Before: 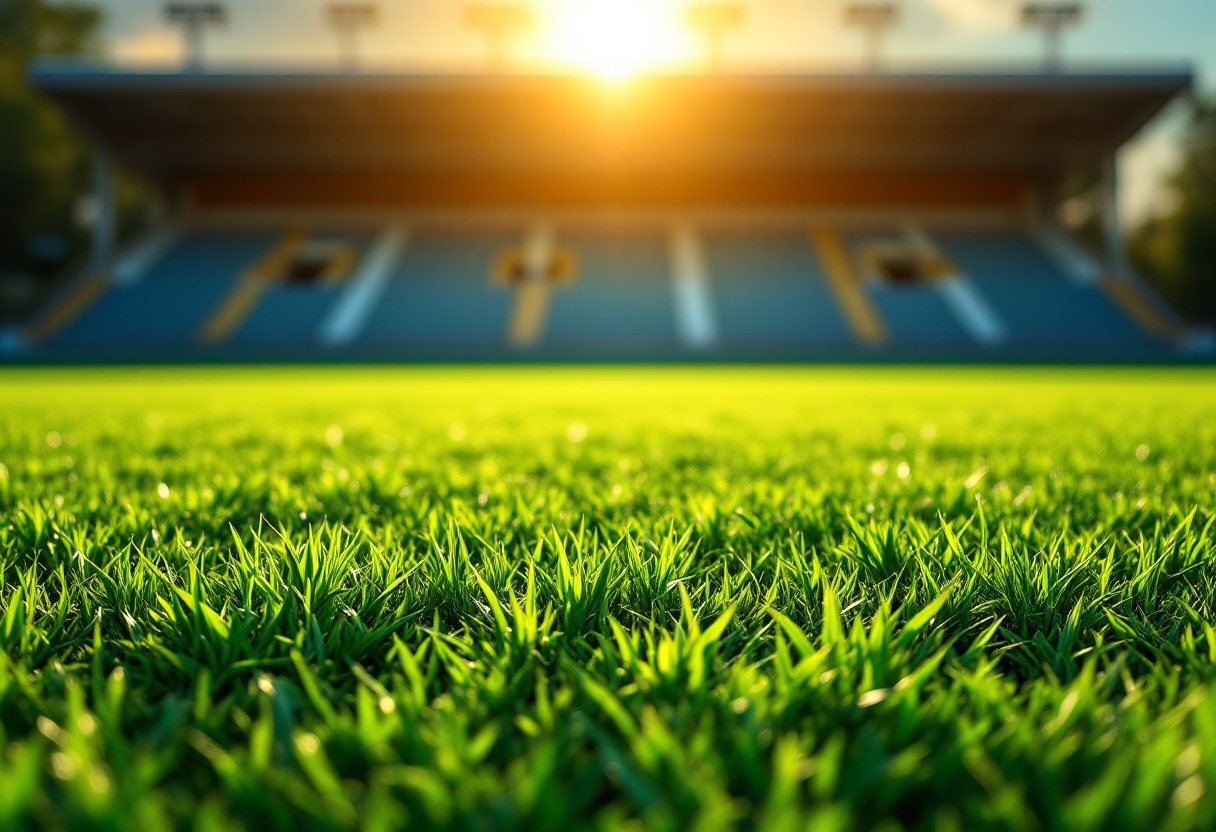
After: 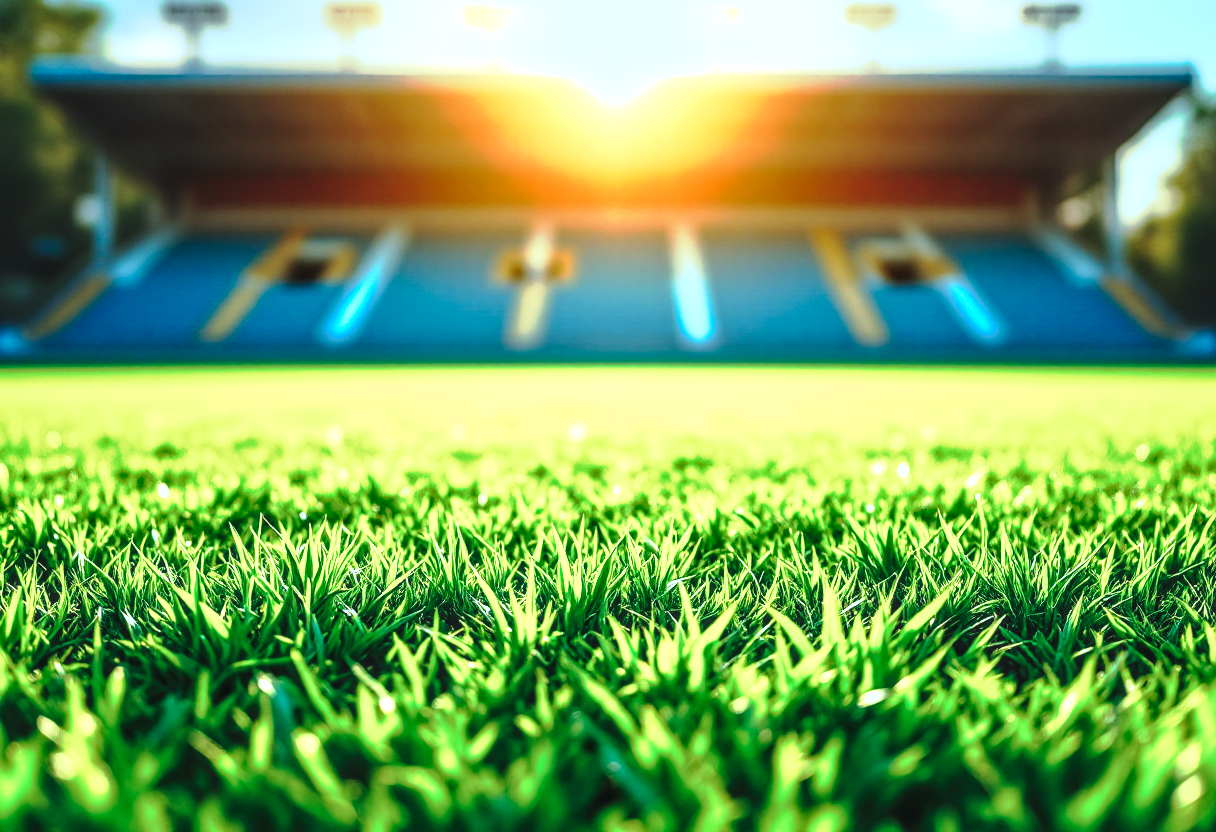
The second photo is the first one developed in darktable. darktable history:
exposure: black level correction -0.001, exposure 0.905 EV, compensate exposure bias true, compensate highlight preservation false
local contrast: on, module defaults
tone curve: curves: ch0 [(0, 0.039) (0.194, 0.159) (0.469, 0.544) (0.693, 0.77) (0.751, 0.871) (1, 1)]; ch1 [(0, 0) (0.508, 0.506) (0.547, 0.563) (0.592, 0.631) (0.715, 0.706) (1, 1)]; ch2 [(0, 0) (0.243, 0.175) (0.362, 0.301) (0.492, 0.515) (0.544, 0.557) (0.595, 0.612) (0.631, 0.641) (1, 1)], preserve colors none
color correction: highlights a* -9.53, highlights b* -23.12
shadows and highlights: shadows 37.43, highlights -27.08, soften with gaussian
